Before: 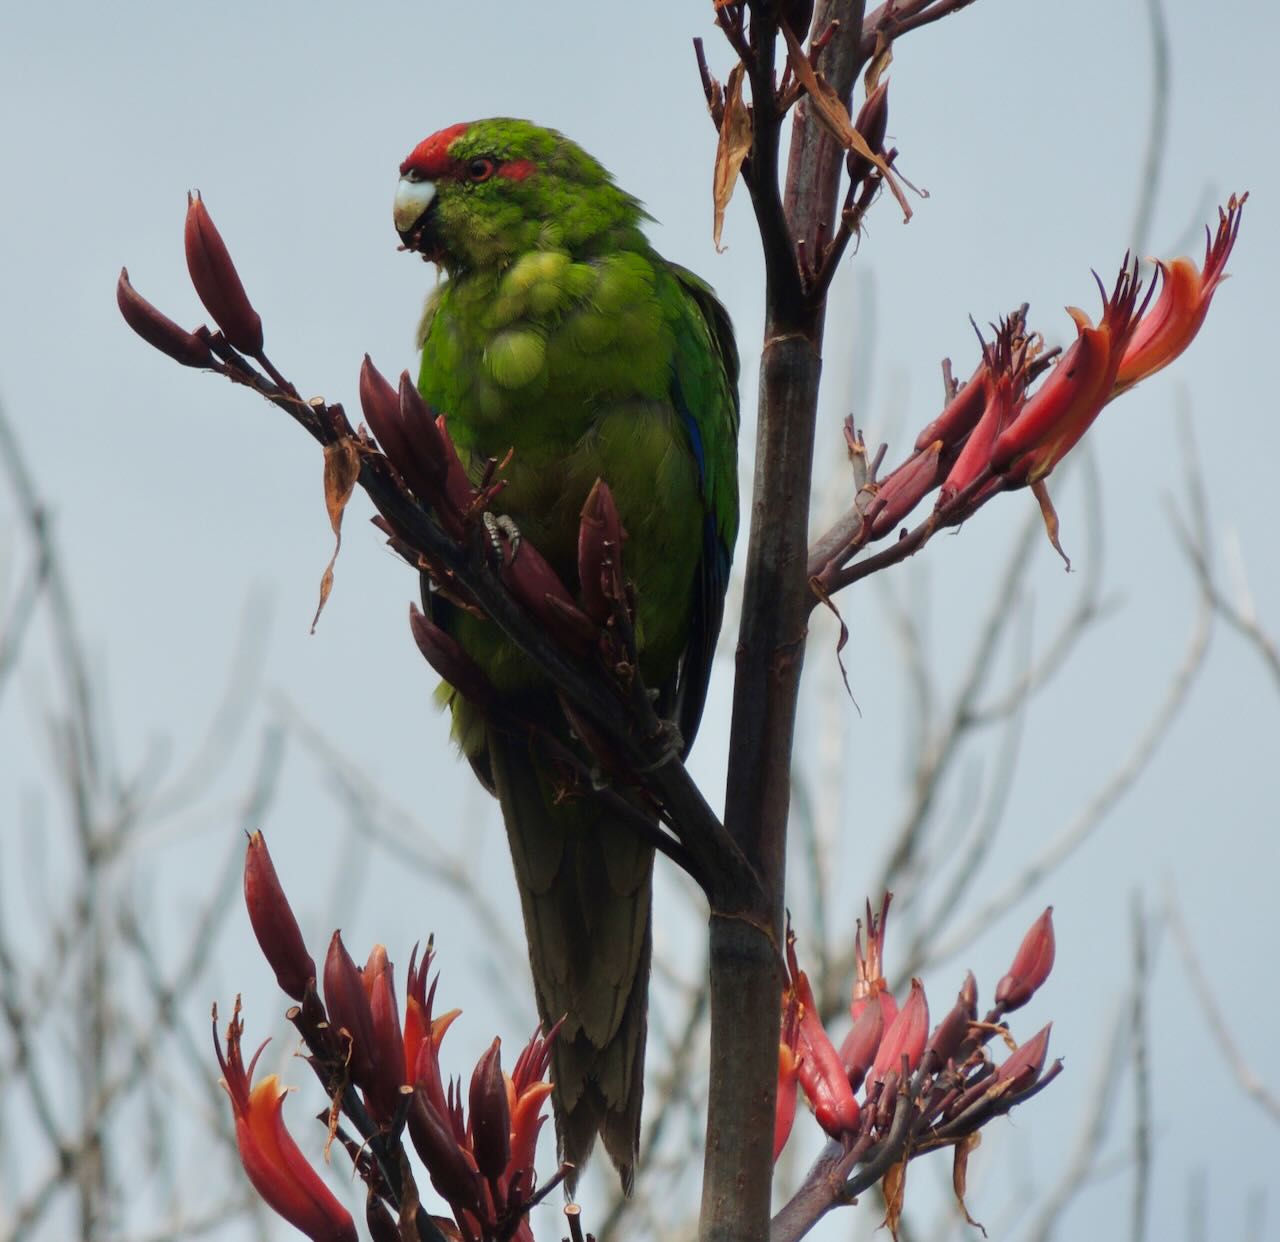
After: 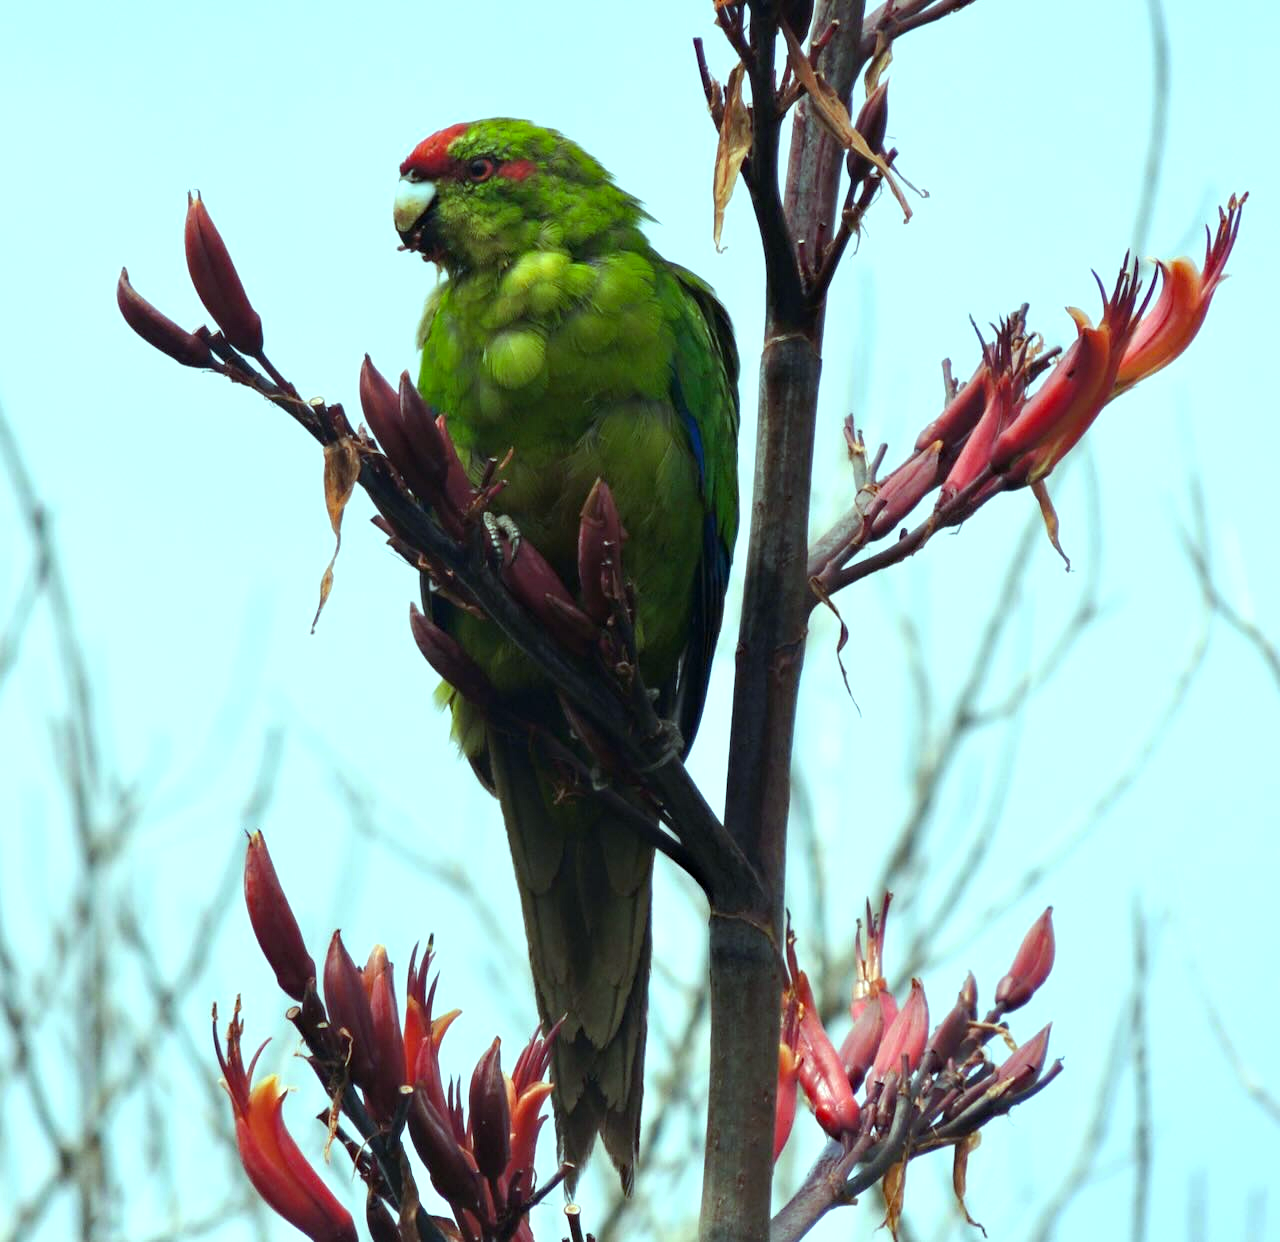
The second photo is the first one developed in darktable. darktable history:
exposure: exposure 0.648 EV, compensate highlight preservation false
haze removal: compatibility mode true, adaptive false
color balance: mode lift, gamma, gain (sRGB), lift [0.997, 0.979, 1.021, 1.011], gamma [1, 1.084, 0.916, 0.998], gain [1, 0.87, 1.13, 1.101], contrast 4.55%, contrast fulcrum 38.24%, output saturation 104.09%
